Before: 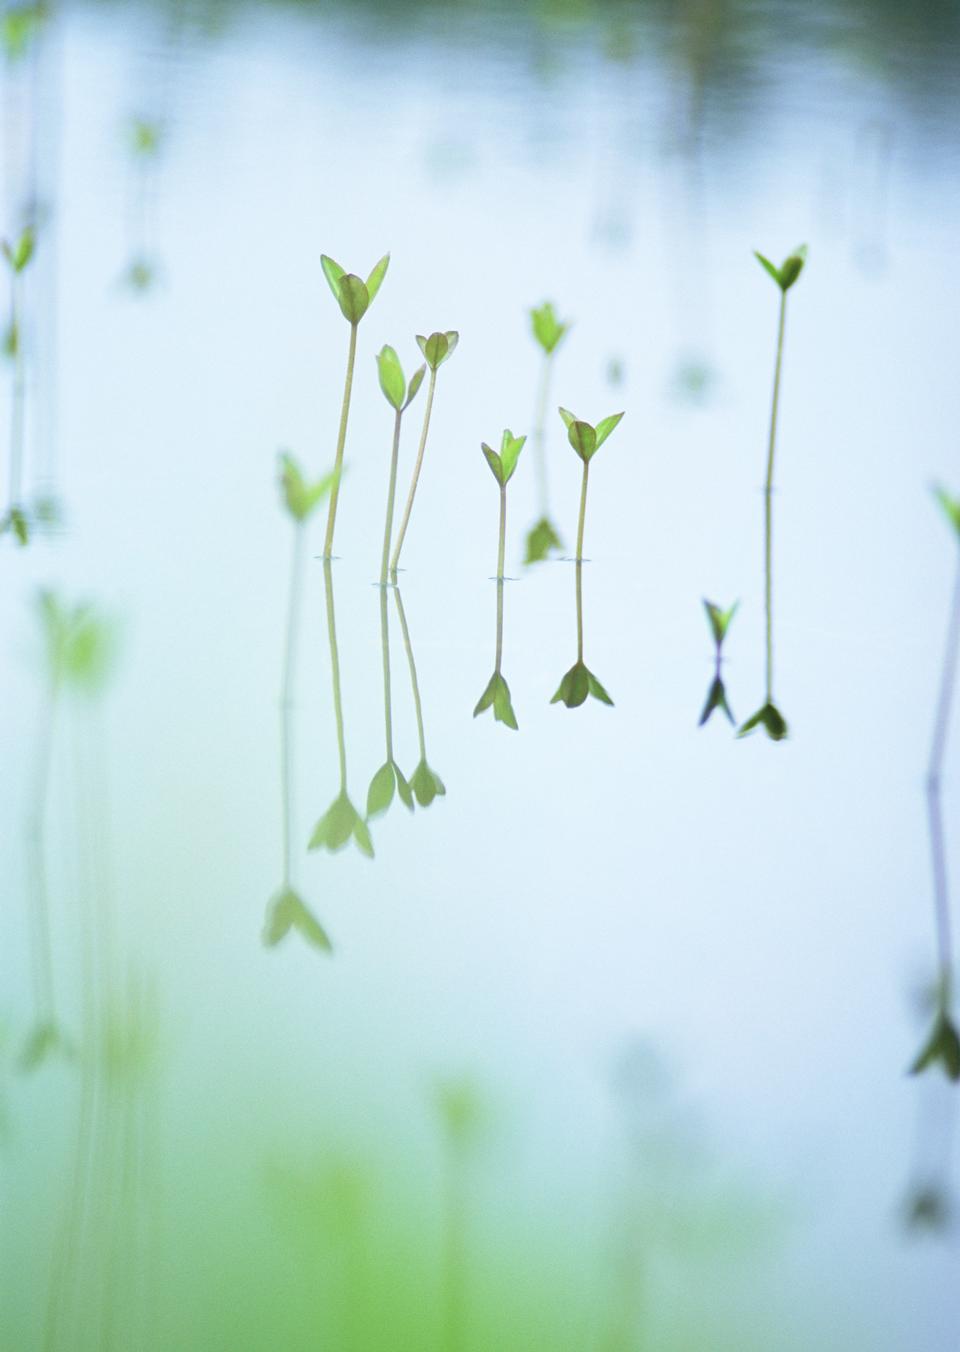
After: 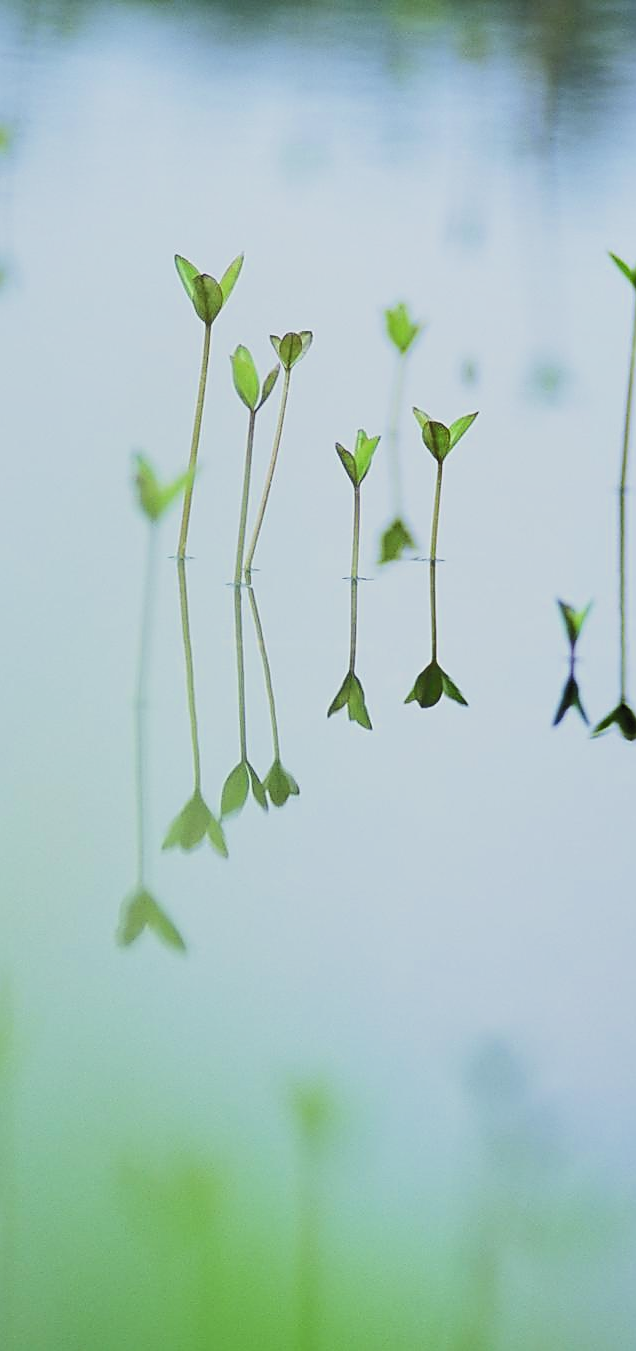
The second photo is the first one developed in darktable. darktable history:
shadows and highlights: radius 337.06, shadows 29.14, highlights color adjustment 45.11%, soften with gaussian
crop and rotate: left 15.211%, right 18.472%
filmic rgb: black relative exposure -5.01 EV, white relative exposure 3.98 EV, hardness 2.89, contrast 1.299, highlights saturation mix -28.73%, color science v6 (2022)
sharpen: radius 1.404, amount 1.258, threshold 0.684
